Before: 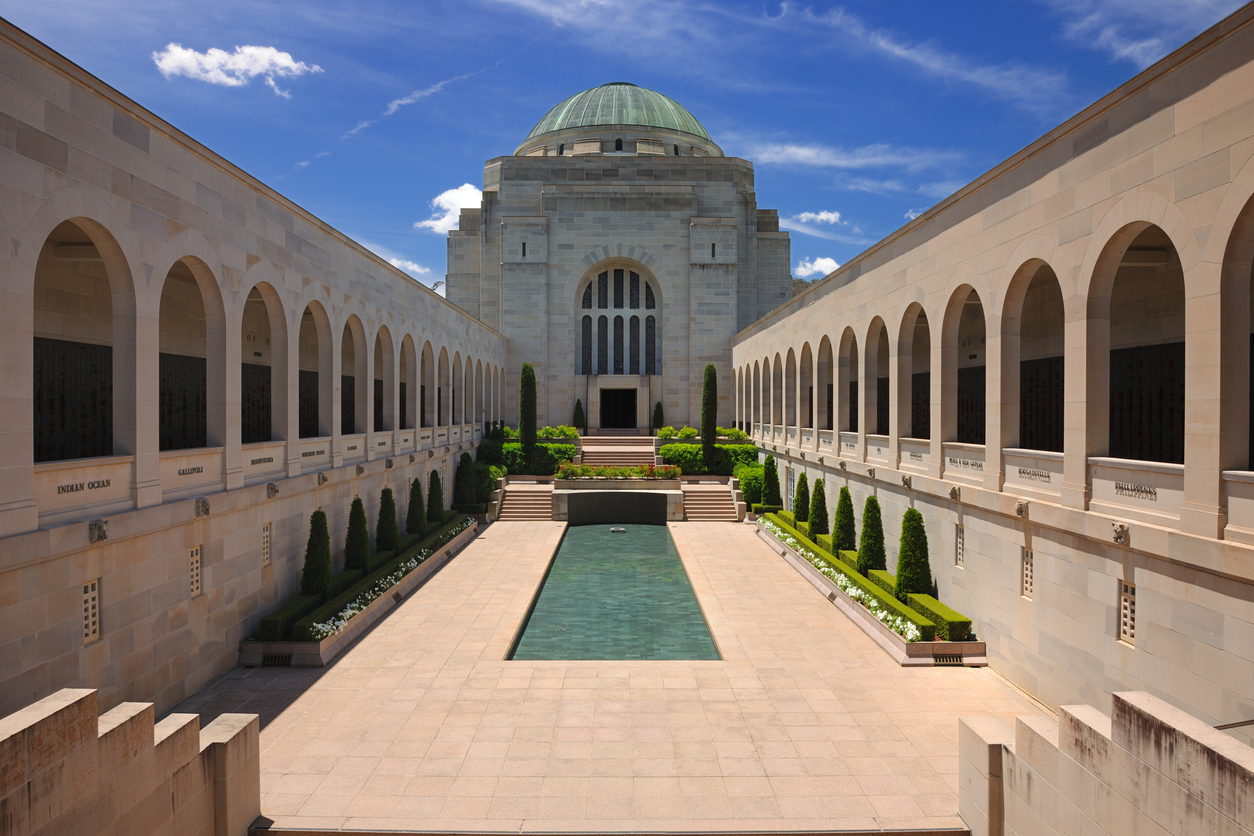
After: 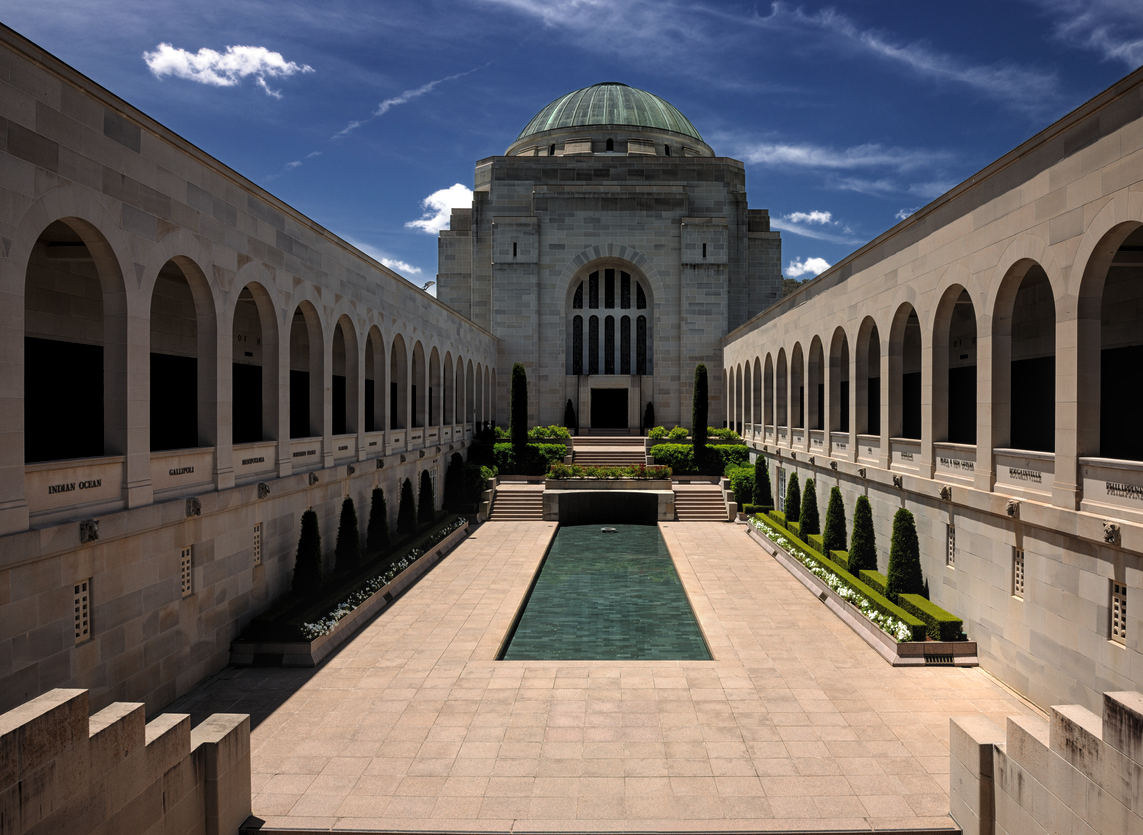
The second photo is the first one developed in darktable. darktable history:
crop and rotate: left 0.852%, right 7.966%
levels: black 0.025%, levels [0.101, 0.578, 0.953]
local contrast: detail 115%
